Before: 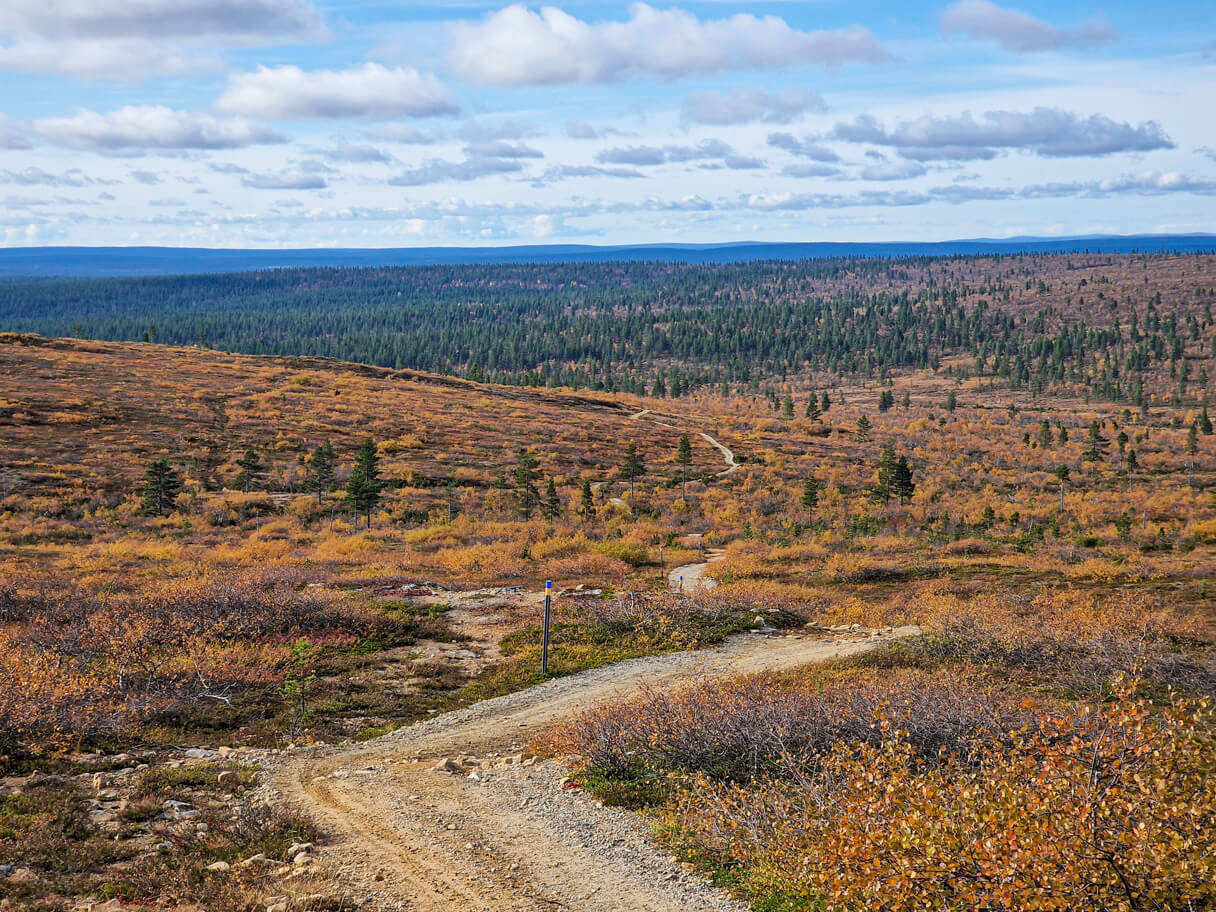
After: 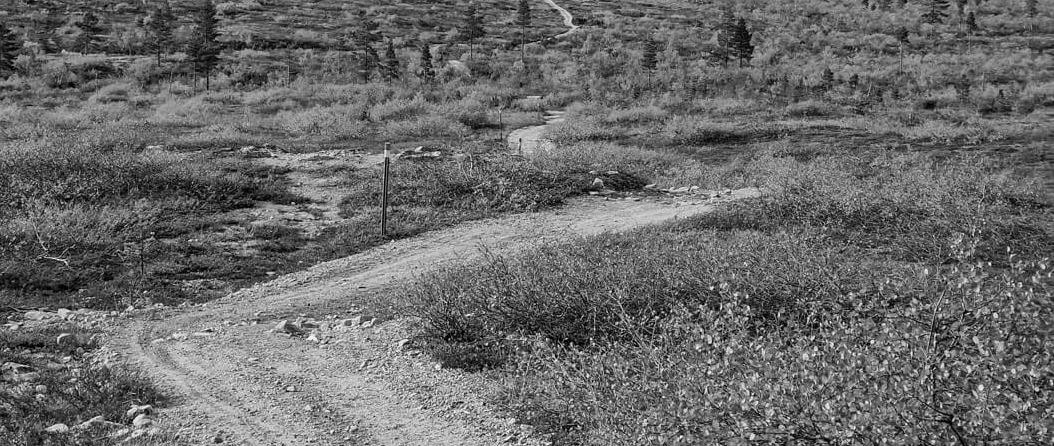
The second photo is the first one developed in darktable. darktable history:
monochrome: on, module defaults
crop and rotate: left 13.306%, top 48.129%, bottom 2.928%
